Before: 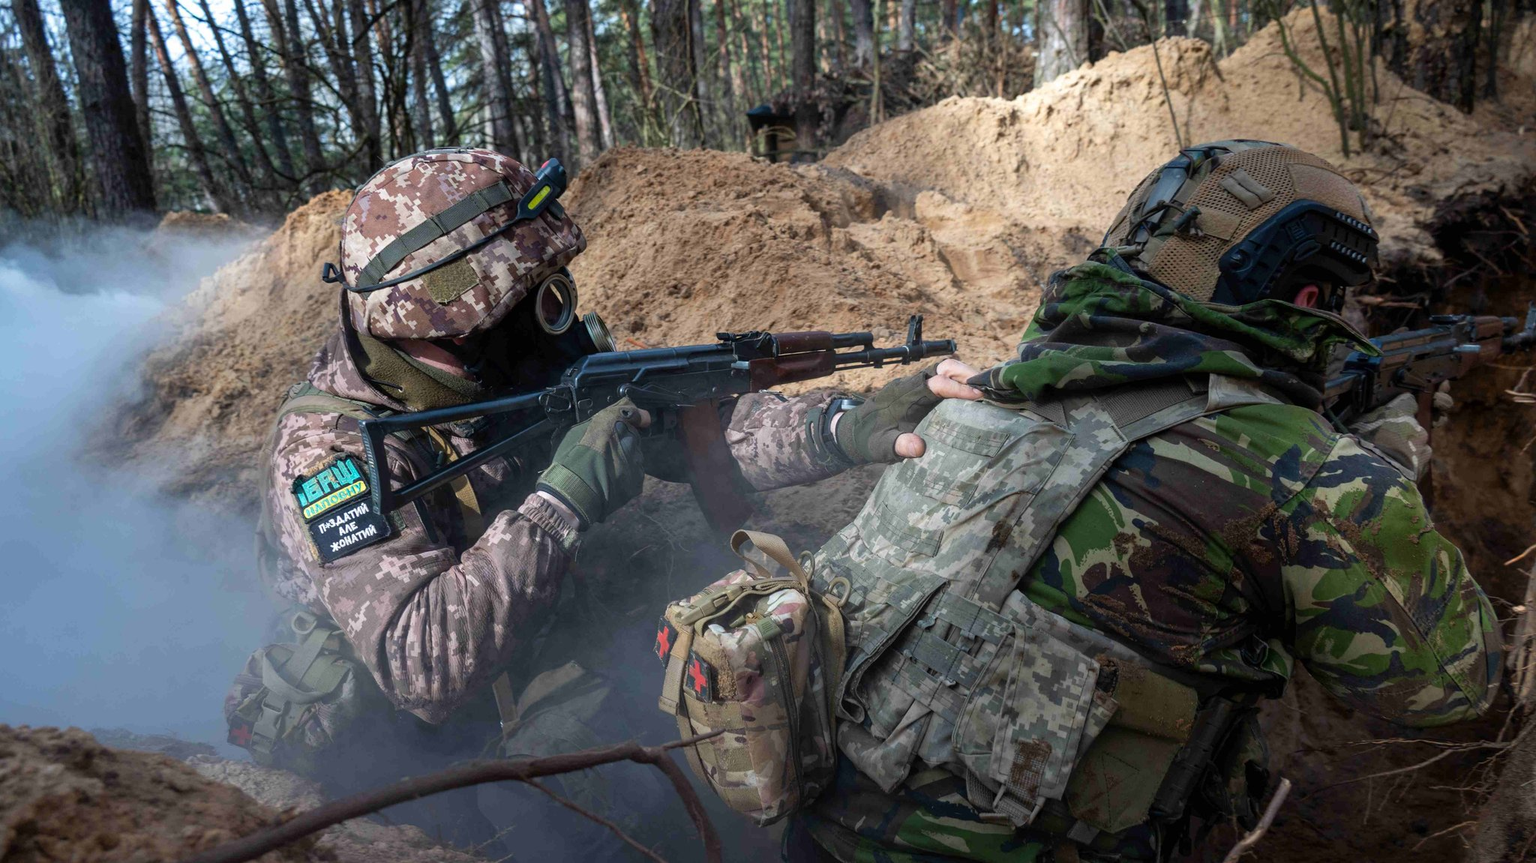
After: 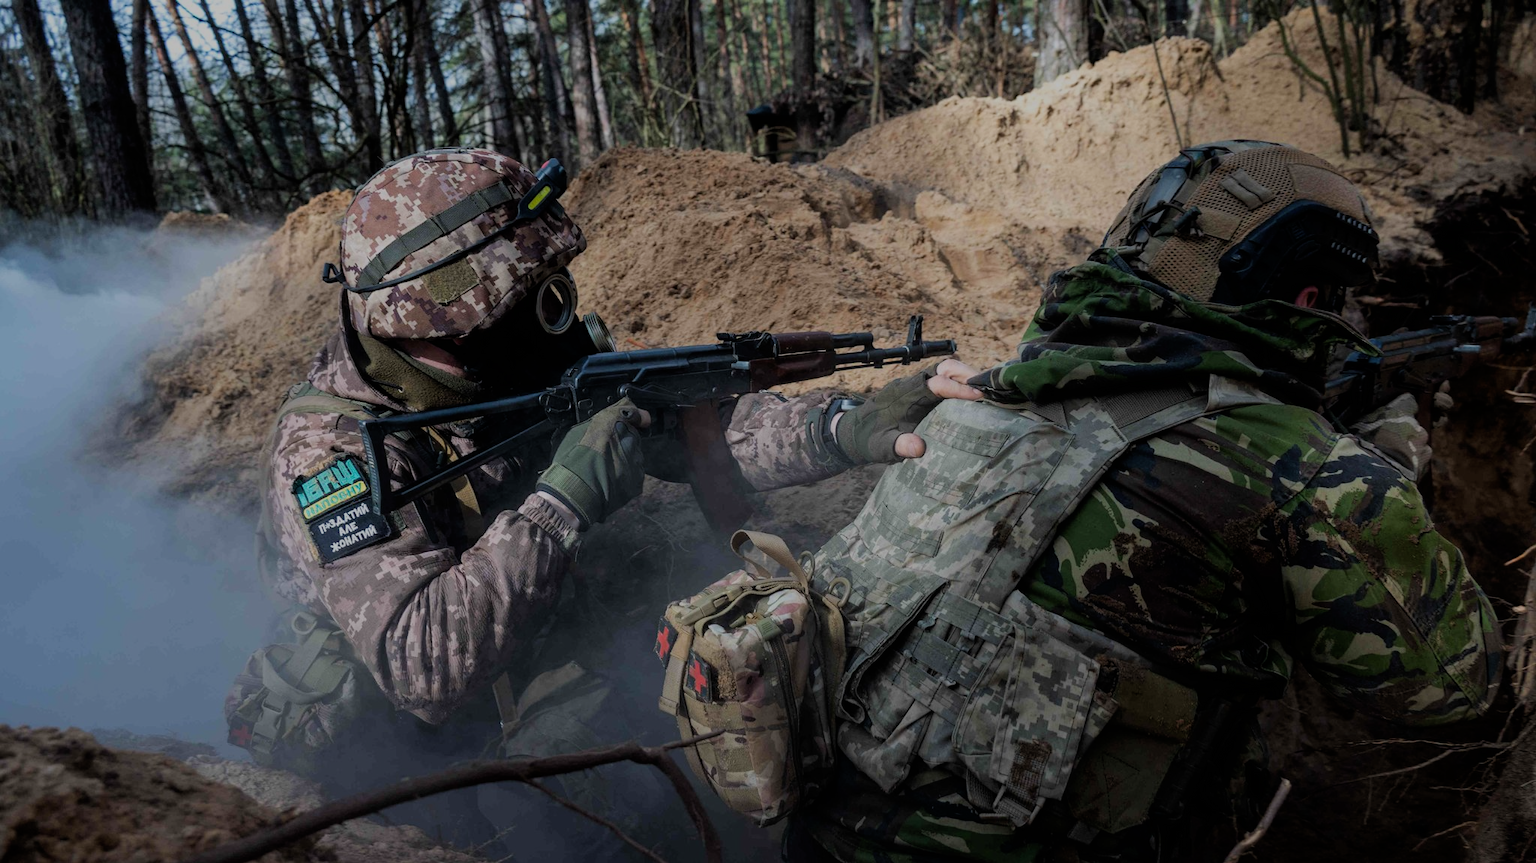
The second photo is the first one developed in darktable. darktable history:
filmic rgb: black relative exposure -7.65 EV, white relative exposure 4.56 EV, hardness 3.61
exposure: black level correction 0, exposure -0.689 EV, compensate highlight preservation false
